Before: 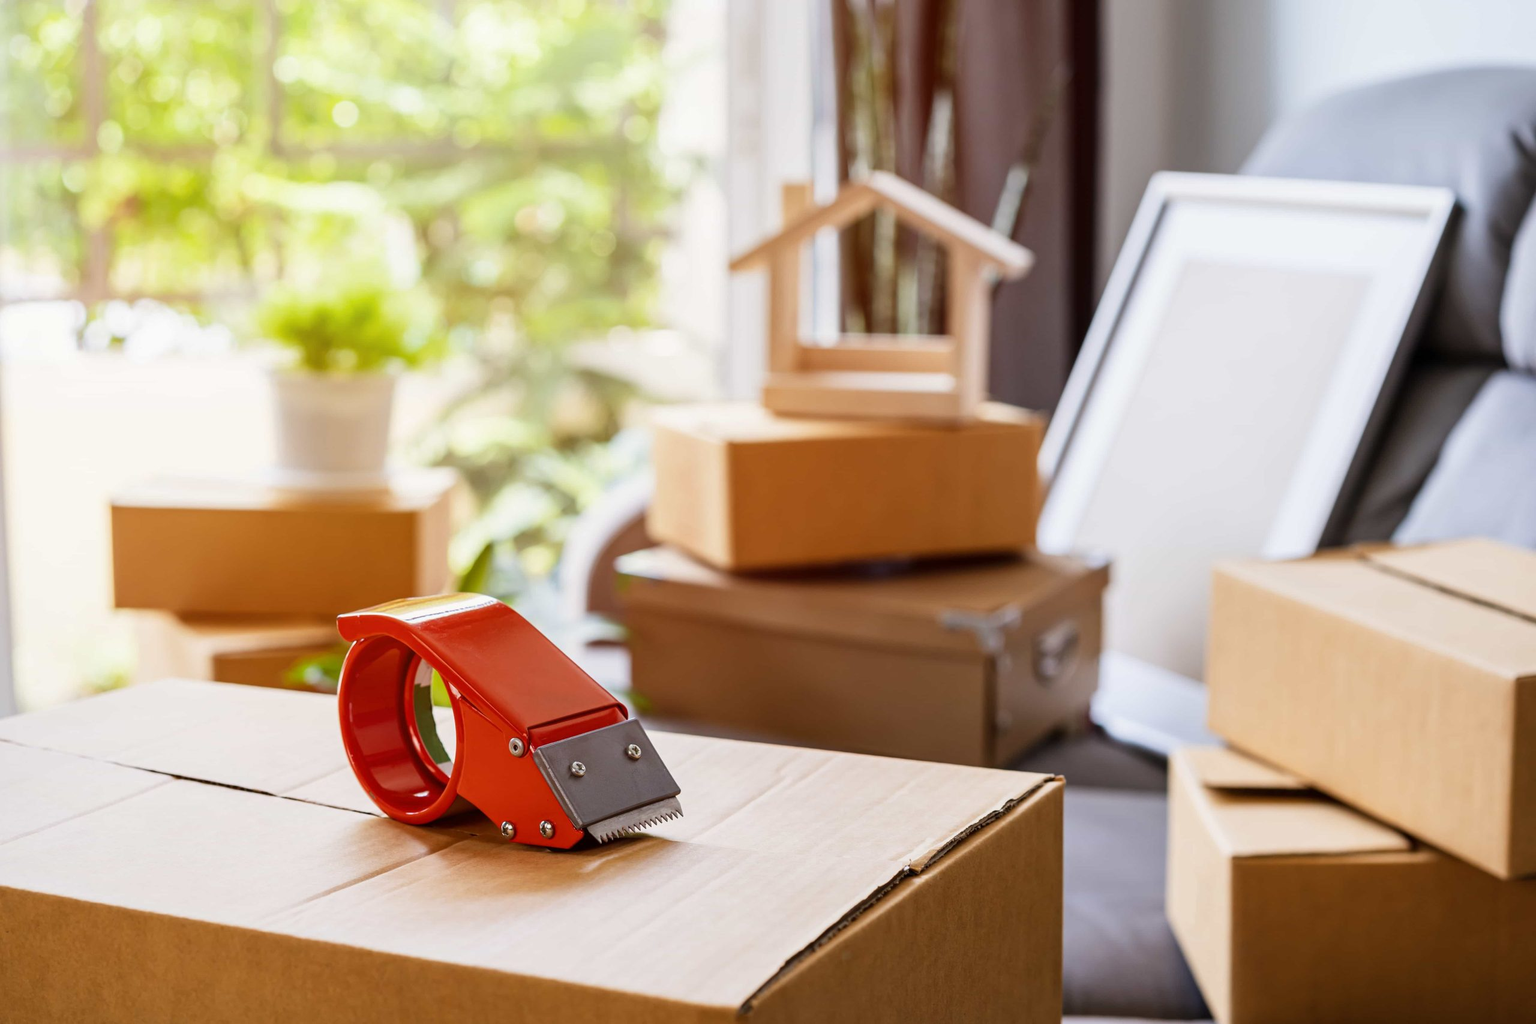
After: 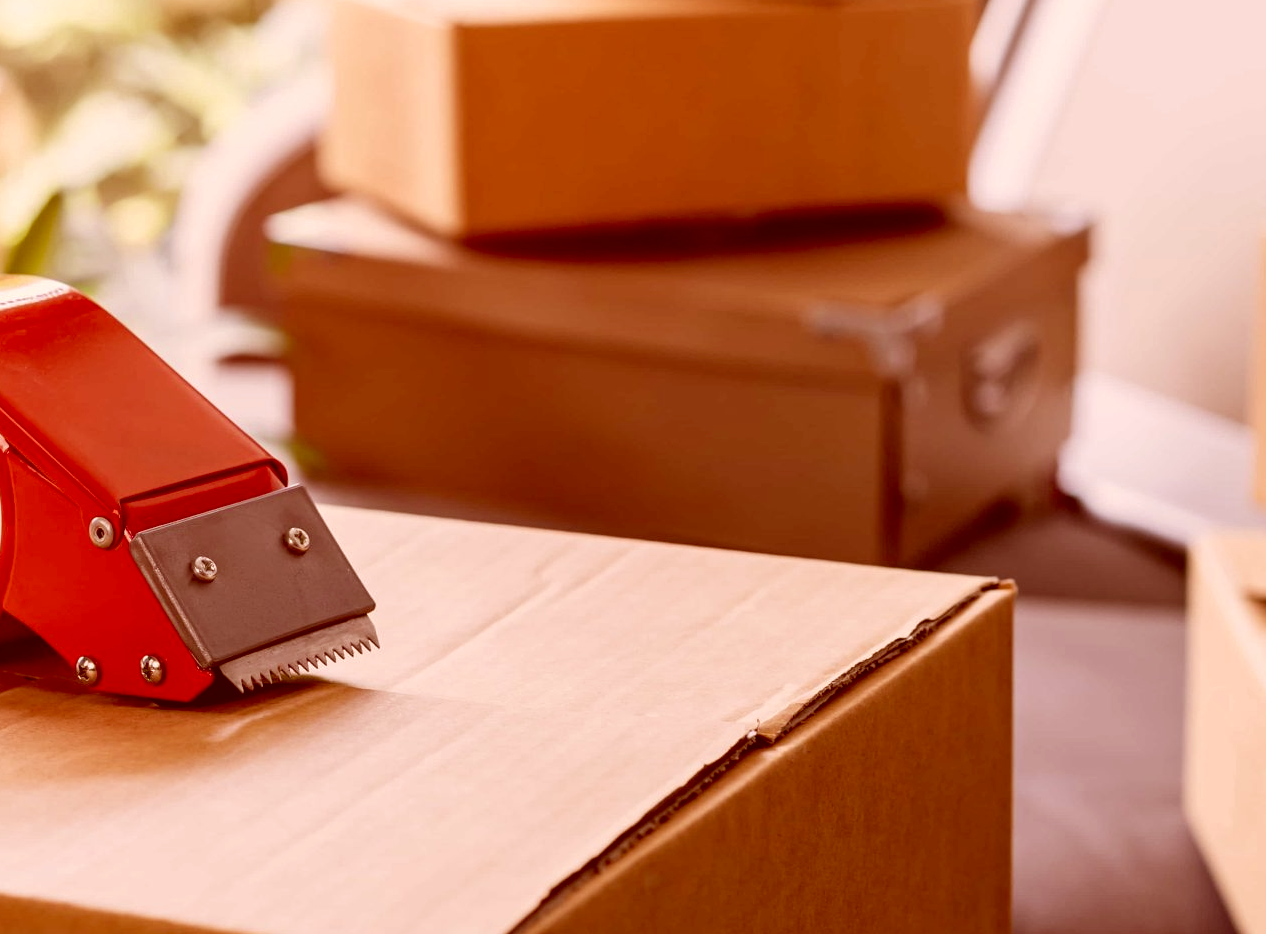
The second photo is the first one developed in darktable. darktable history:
color correction: highlights a* 9.03, highlights b* 8.71, shadows a* 40, shadows b* 40, saturation 0.8
crop: left 29.672%, top 41.786%, right 20.851%, bottom 3.487%
